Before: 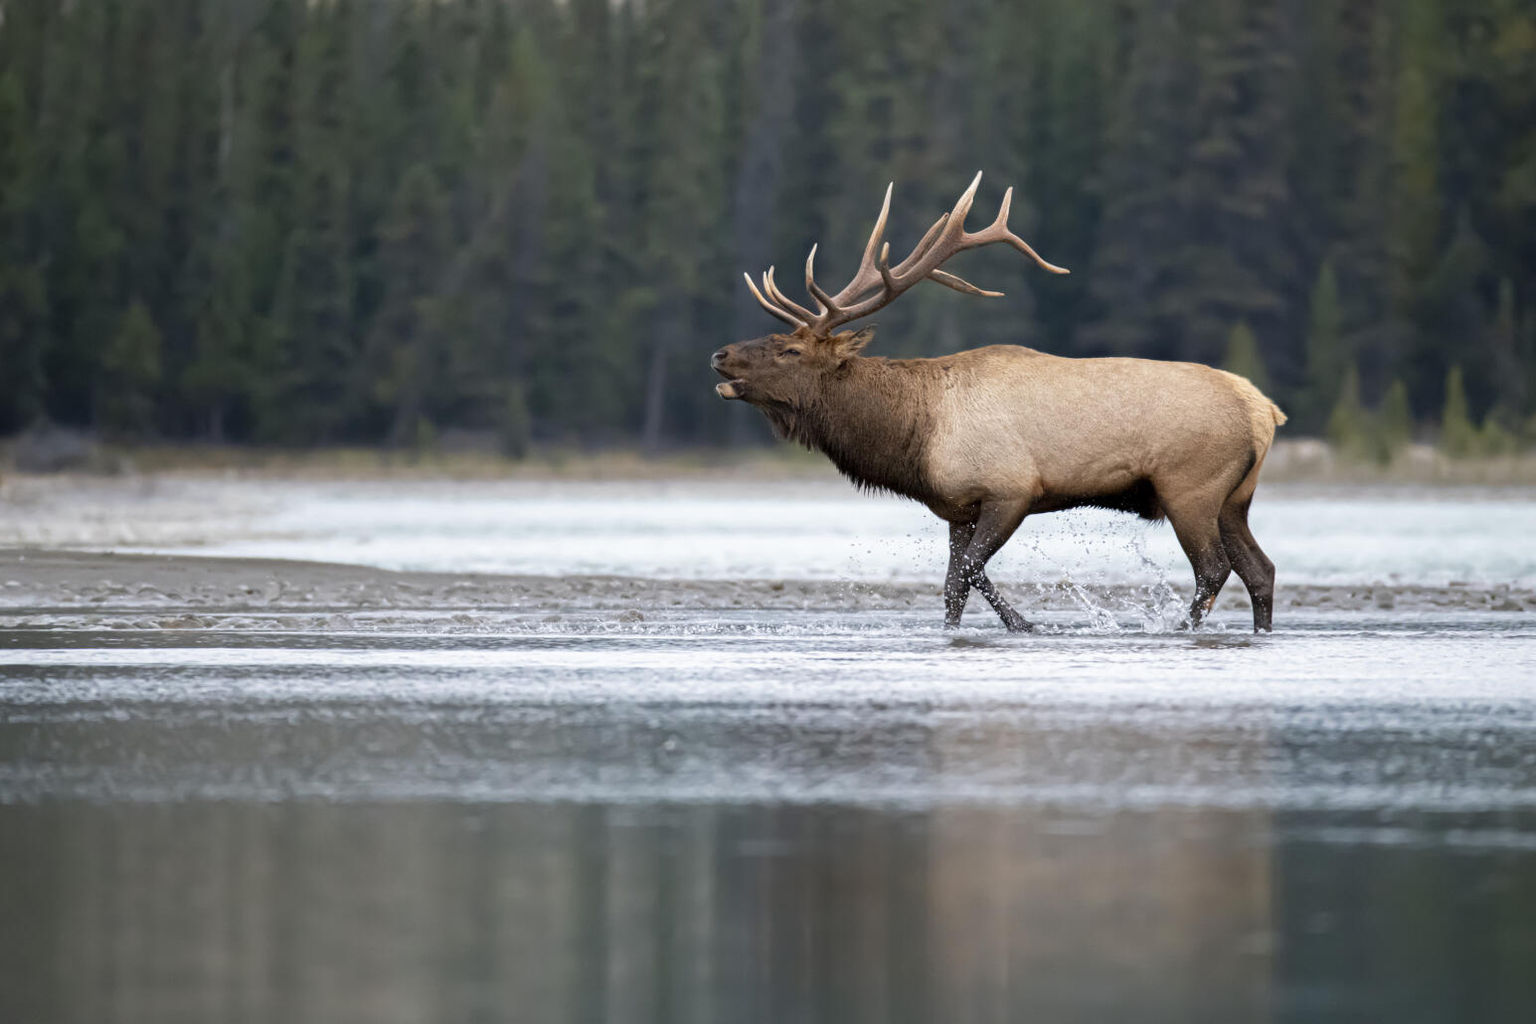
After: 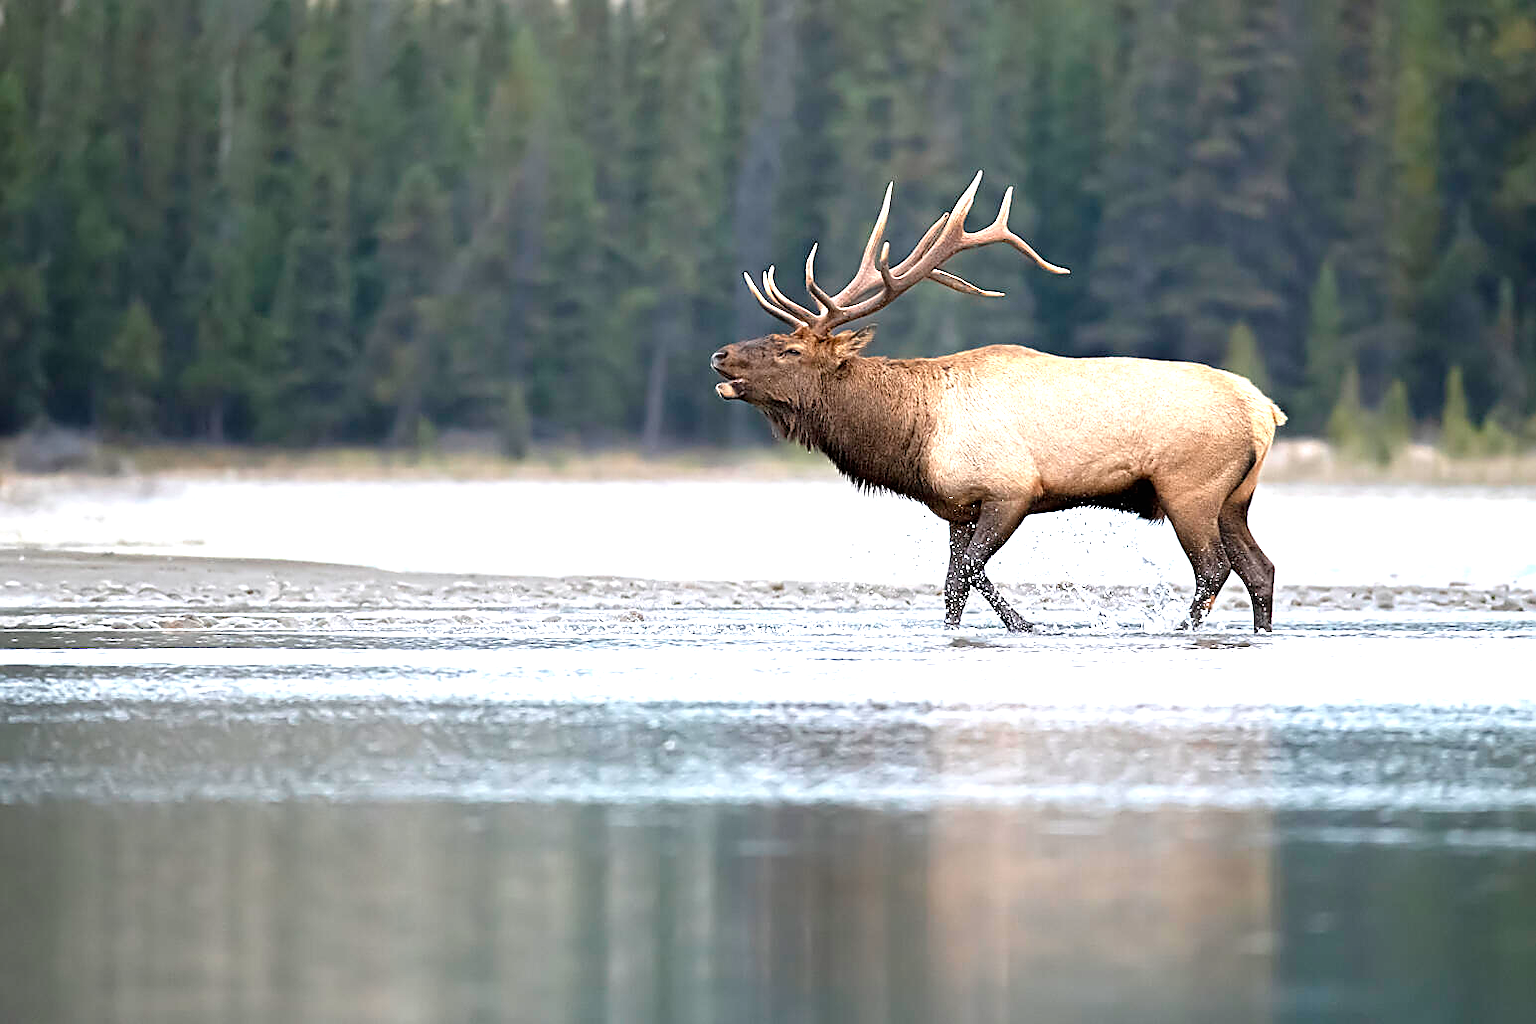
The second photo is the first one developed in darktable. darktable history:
exposure: black level correction 0, exposure 1.105 EV, compensate highlight preservation false
sharpen: radius 1.407, amount 1.238, threshold 0.819
